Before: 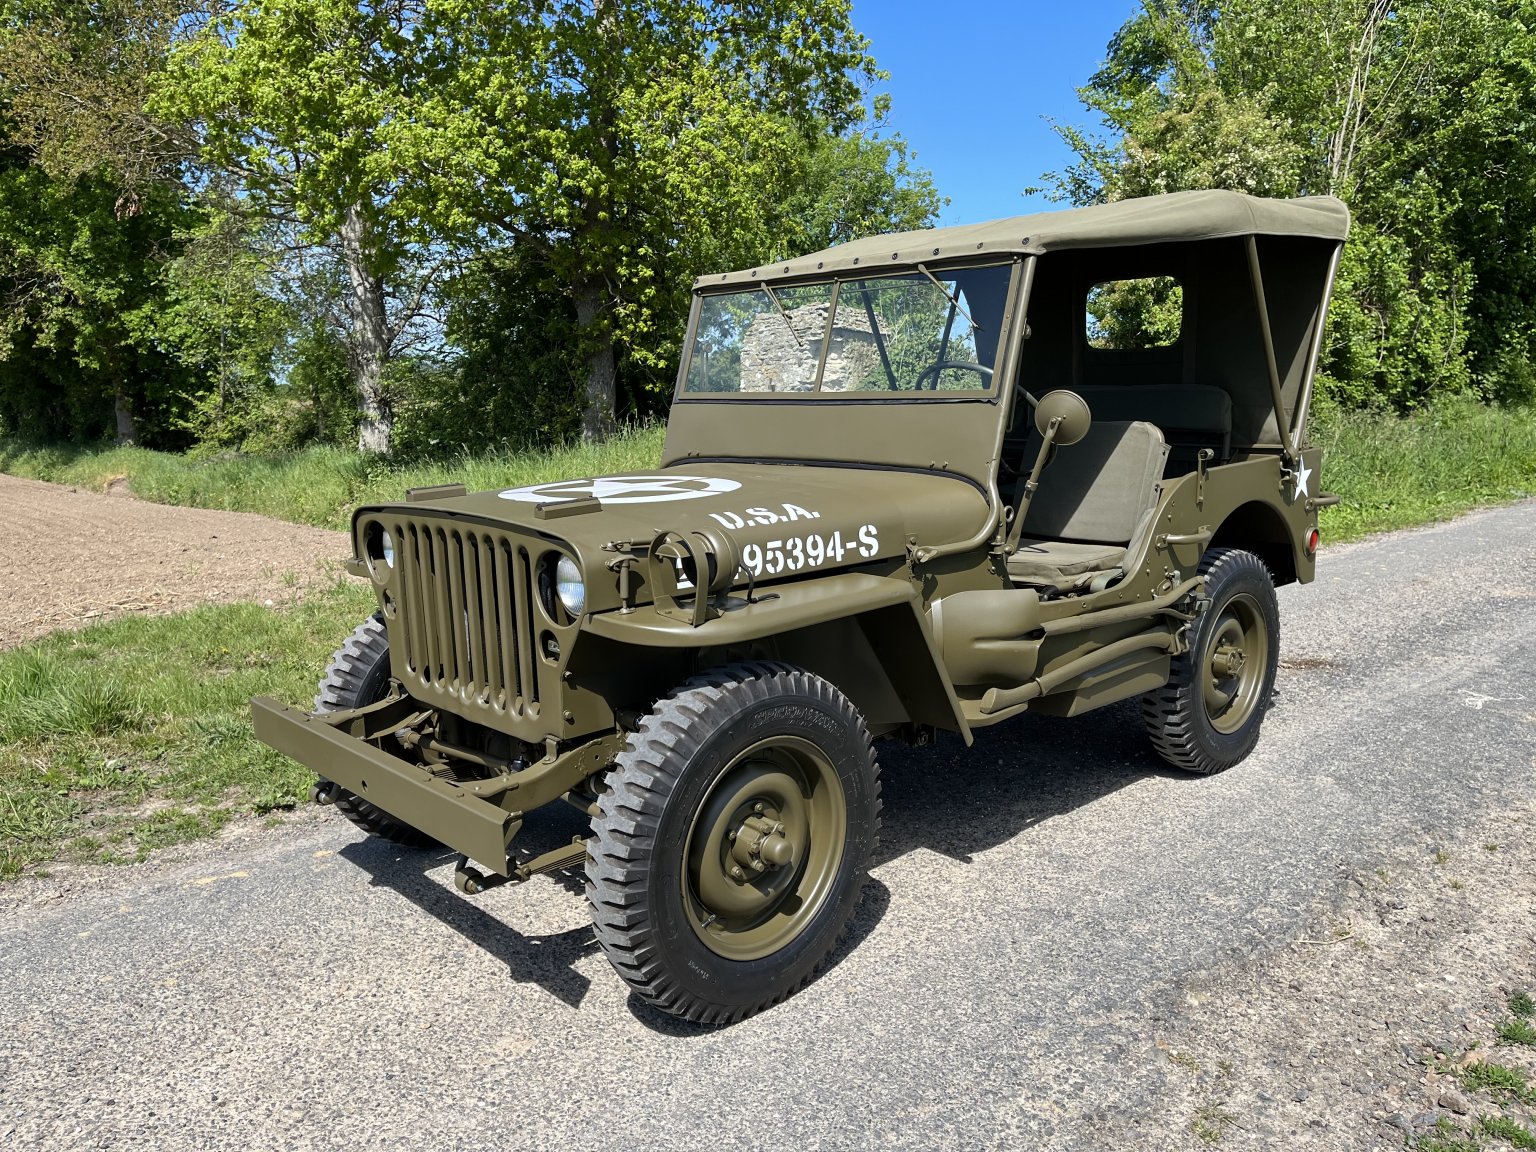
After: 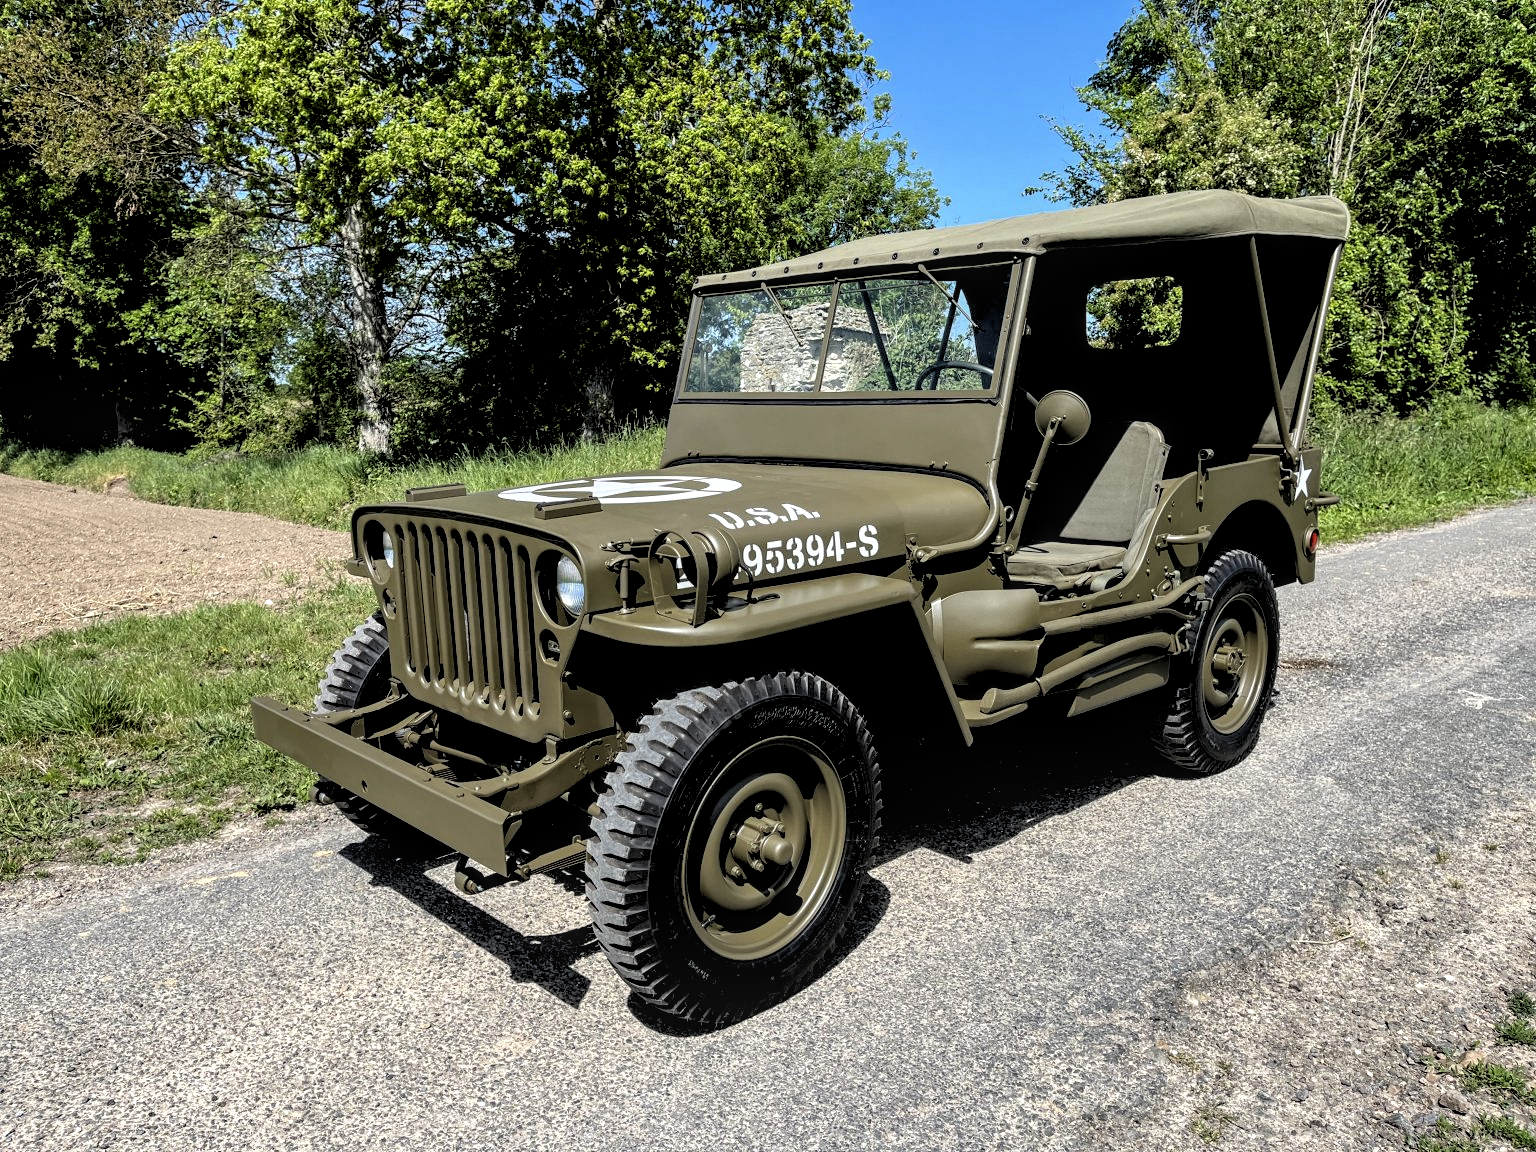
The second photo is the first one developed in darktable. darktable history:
local contrast: detail 130%
rgb levels: levels [[0.034, 0.472, 0.904], [0, 0.5, 1], [0, 0.5, 1]]
